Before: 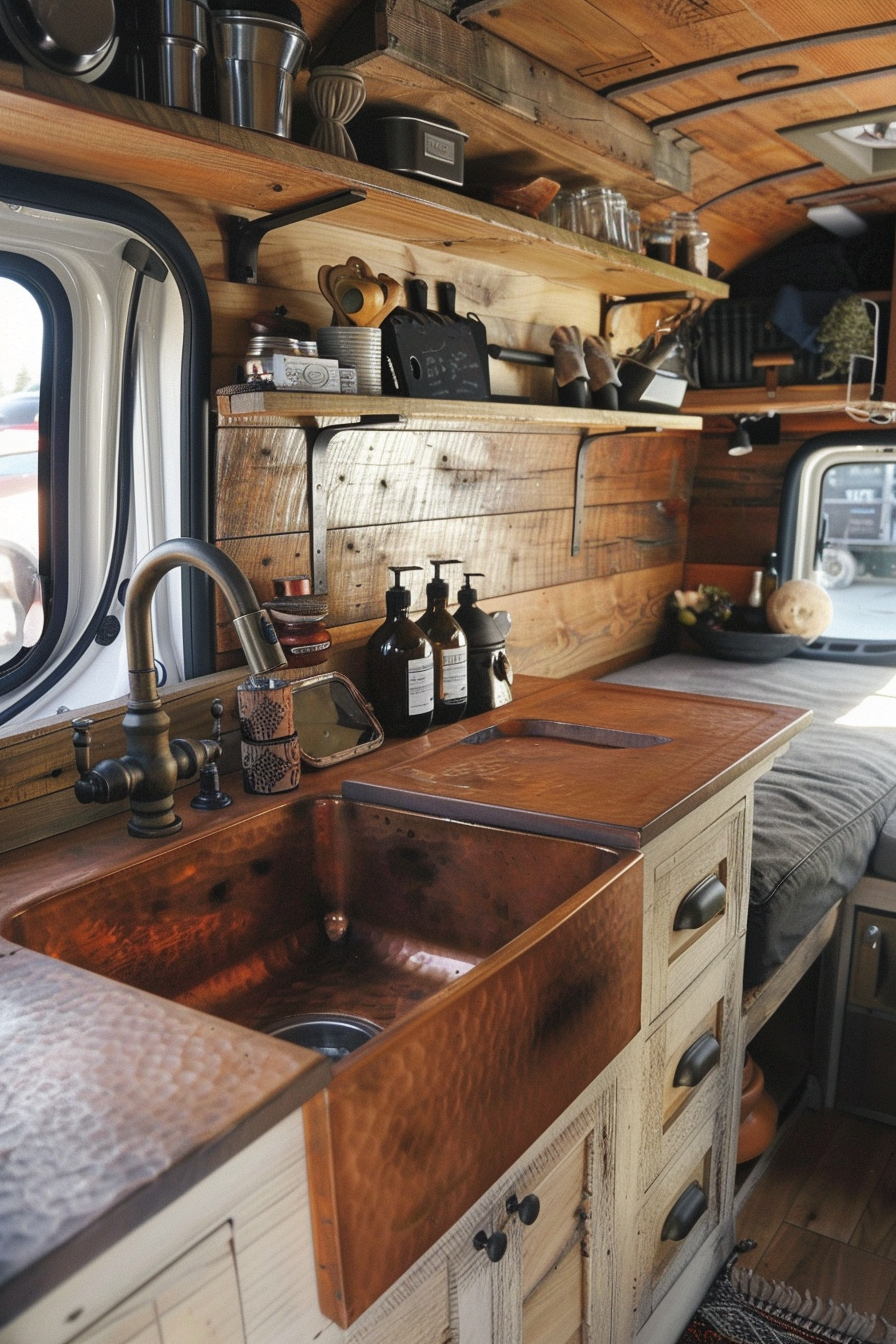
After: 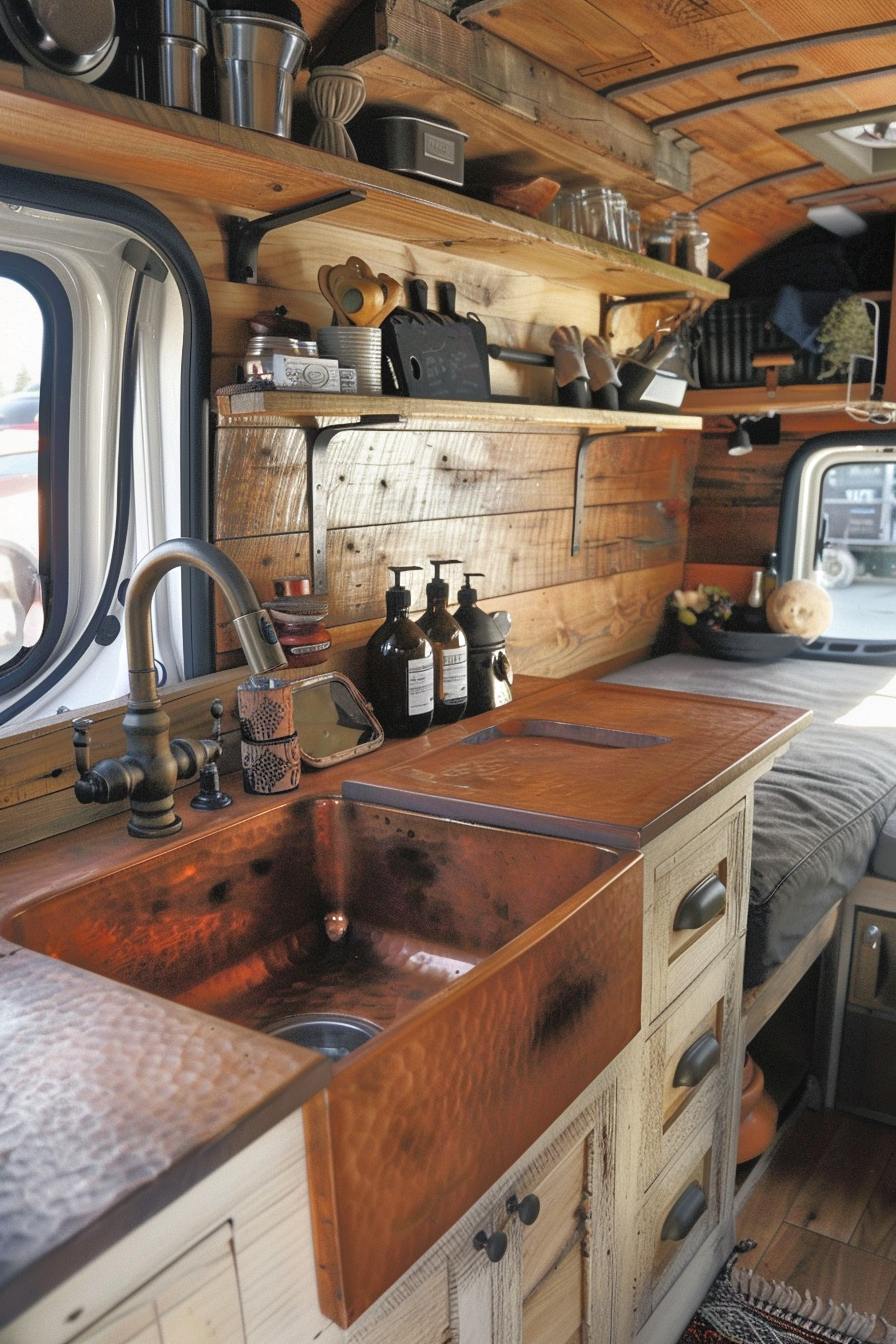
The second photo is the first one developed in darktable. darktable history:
tone equalizer: -8 EV -0.509 EV, -7 EV -0.315 EV, -6 EV -0.056 EV, -5 EV 0.388 EV, -4 EV 0.963 EV, -3 EV 0.805 EV, -2 EV -0.013 EV, -1 EV 0.123 EV, +0 EV -0.031 EV
